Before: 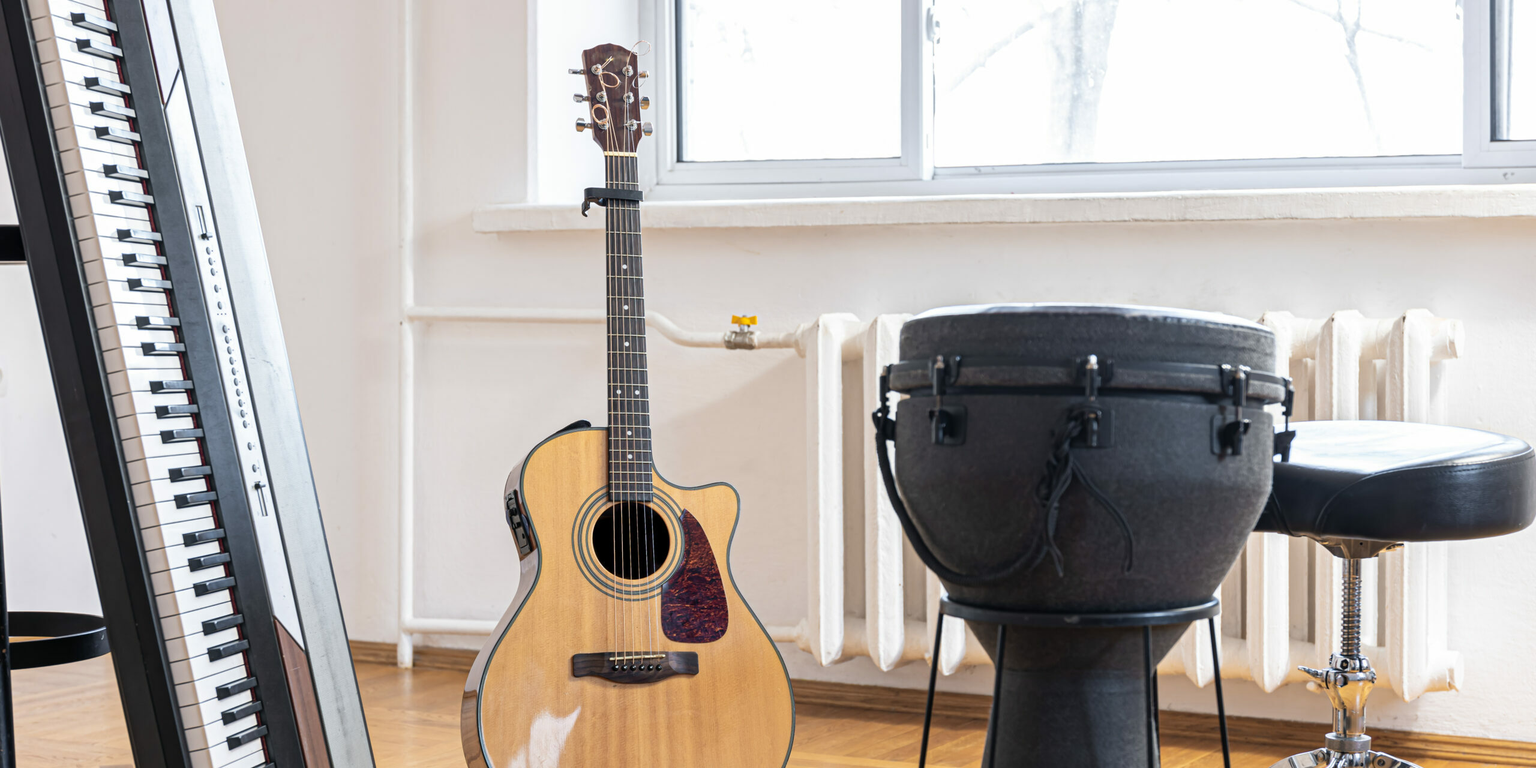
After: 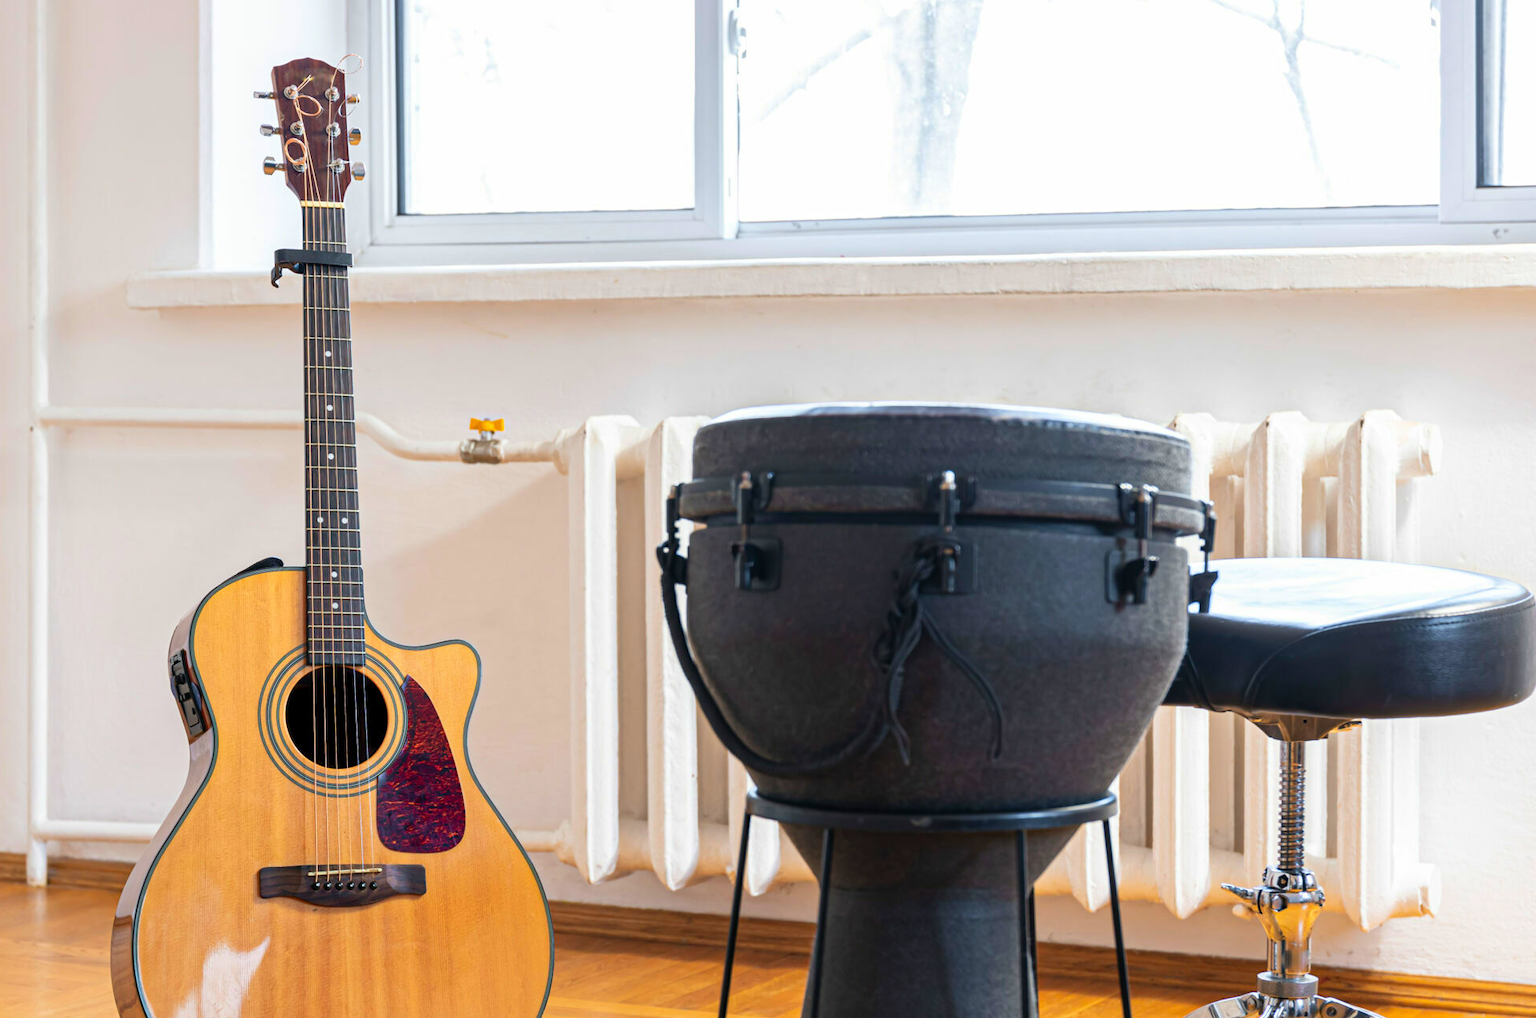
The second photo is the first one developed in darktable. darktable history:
color contrast: green-magenta contrast 1.69, blue-yellow contrast 1.49
crop and rotate: left 24.6%
